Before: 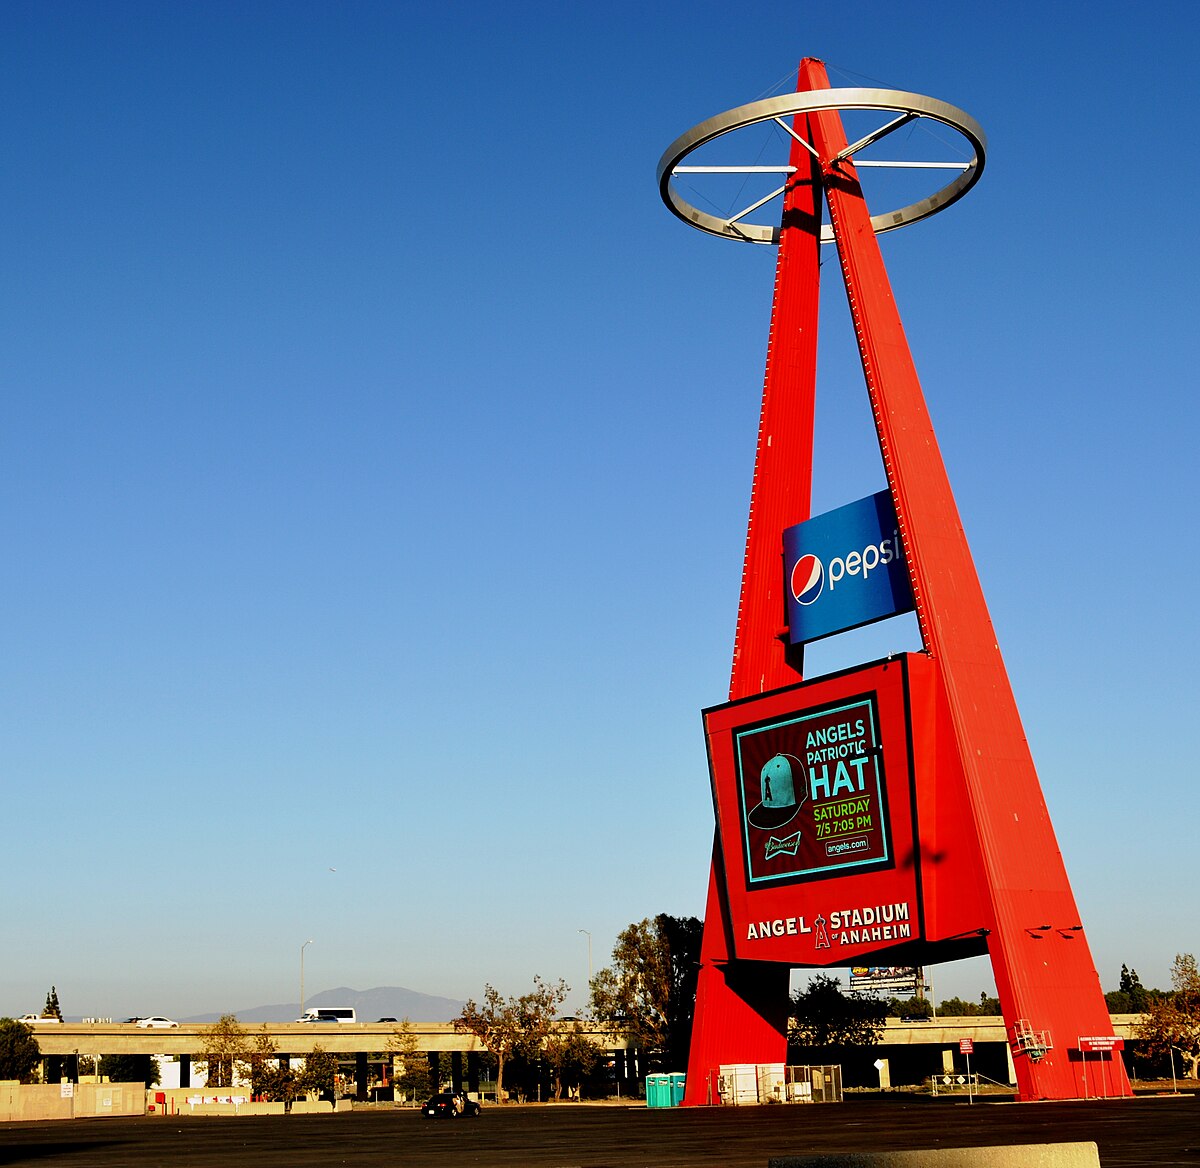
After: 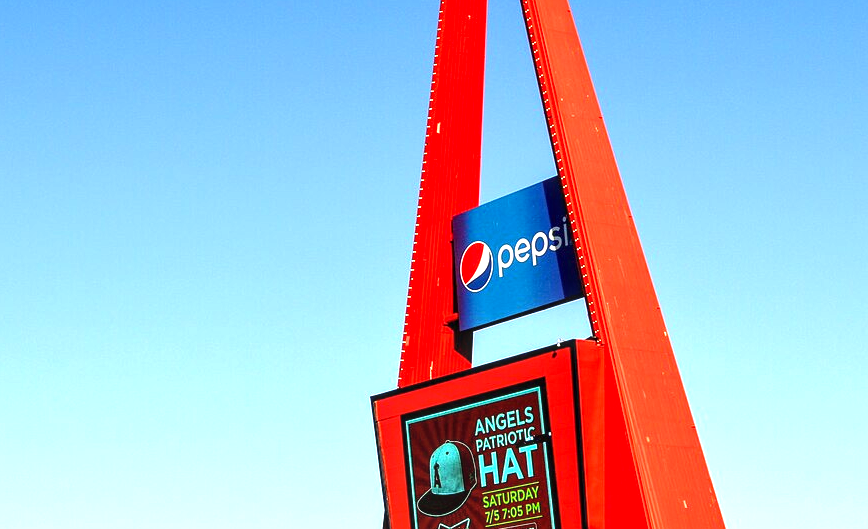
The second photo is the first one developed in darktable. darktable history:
crop and rotate: left 27.633%, top 26.879%, bottom 27.759%
local contrast: on, module defaults
exposure: black level correction 0, exposure 1.097 EV, compensate highlight preservation false
